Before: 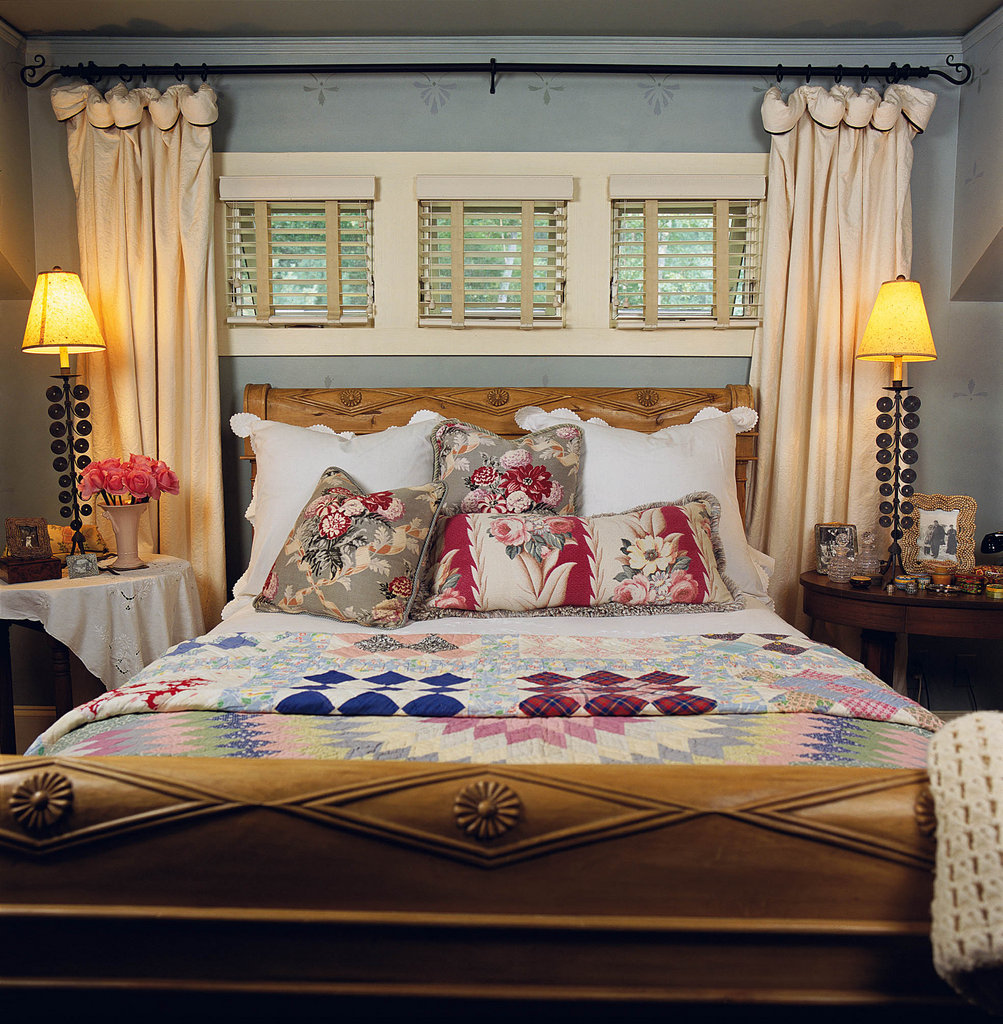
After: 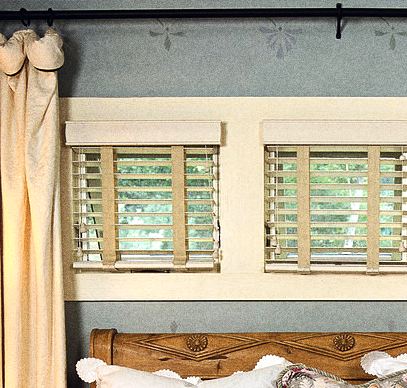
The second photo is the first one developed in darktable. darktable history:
grain: coarseness 0.09 ISO, strength 40%
tone equalizer: -8 EV -0.75 EV, -7 EV -0.7 EV, -6 EV -0.6 EV, -5 EV -0.4 EV, -3 EV 0.4 EV, -2 EV 0.6 EV, -1 EV 0.7 EV, +0 EV 0.75 EV, edges refinement/feathering 500, mask exposure compensation -1.57 EV, preserve details no
crop: left 15.452%, top 5.459%, right 43.956%, bottom 56.62%
